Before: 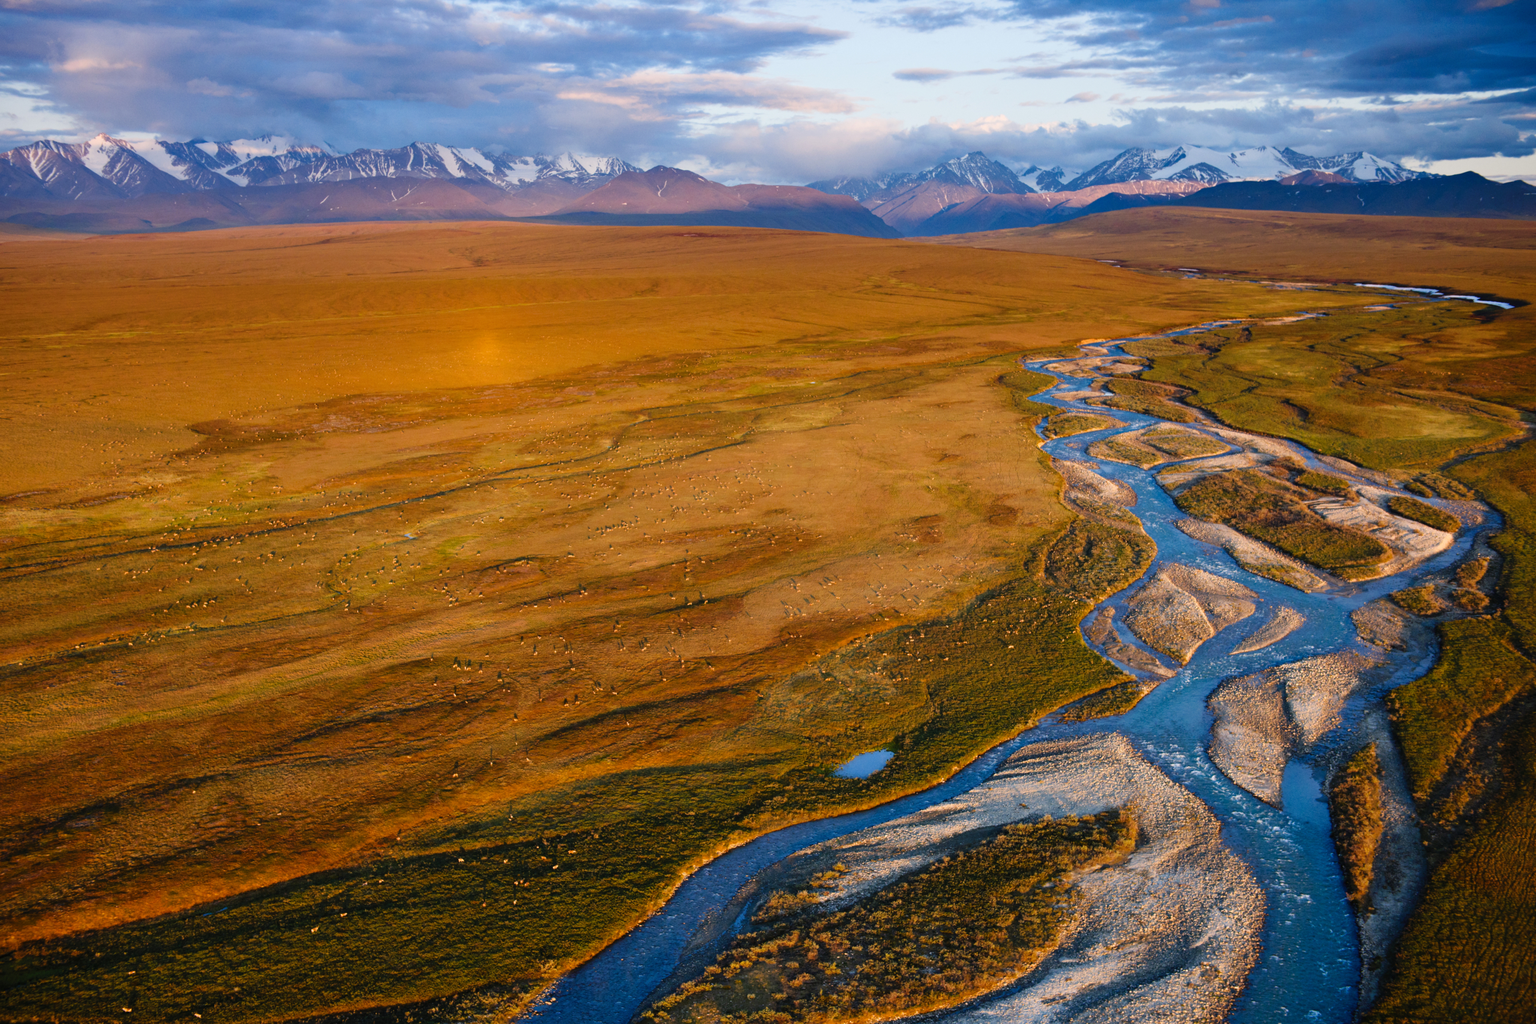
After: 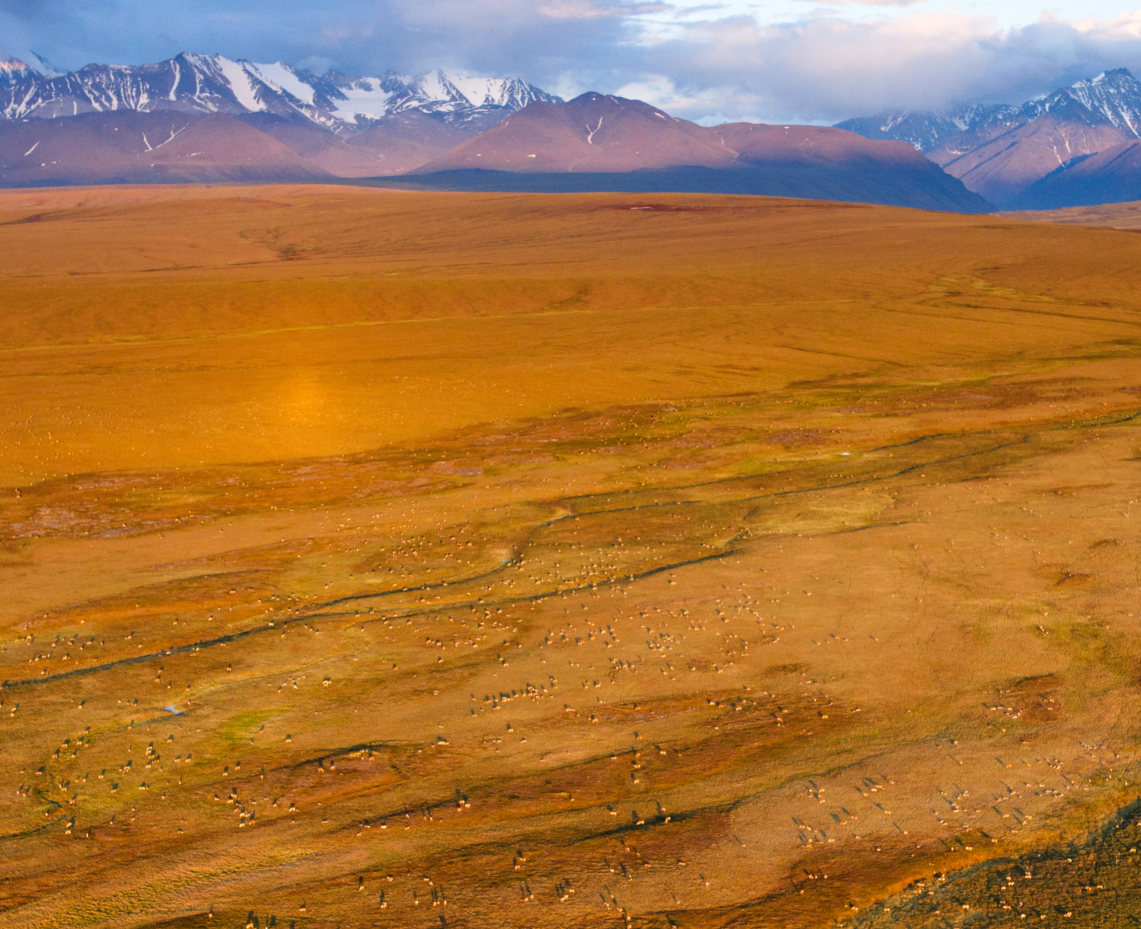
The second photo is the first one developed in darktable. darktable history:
exposure: exposure 0.201 EV, compensate highlight preservation false
crop: left 19.916%, top 10.816%, right 35.509%, bottom 34.731%
